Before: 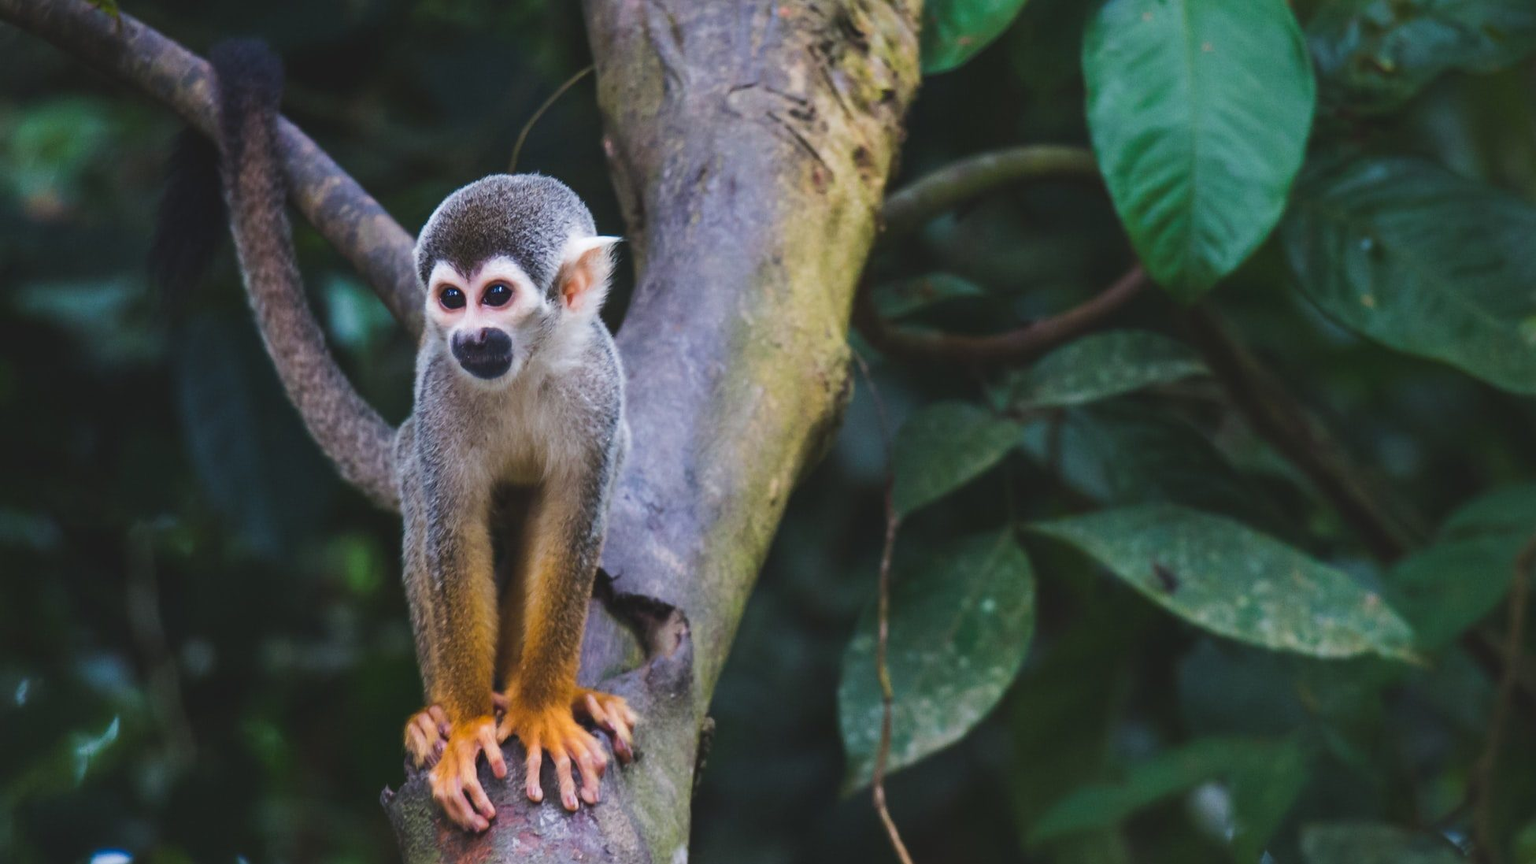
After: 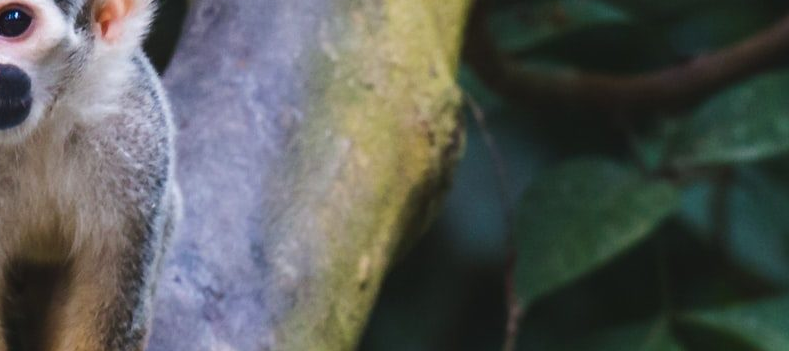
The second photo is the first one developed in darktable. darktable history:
exposure: black level correction 0.001, exposure -0.125 EV, compensate exposure bias true, compensate highlight preservation false
color balance: contrast 10%
crop: left 31.751%, top 32.172%, right 27.8%, bottom 35.83%
